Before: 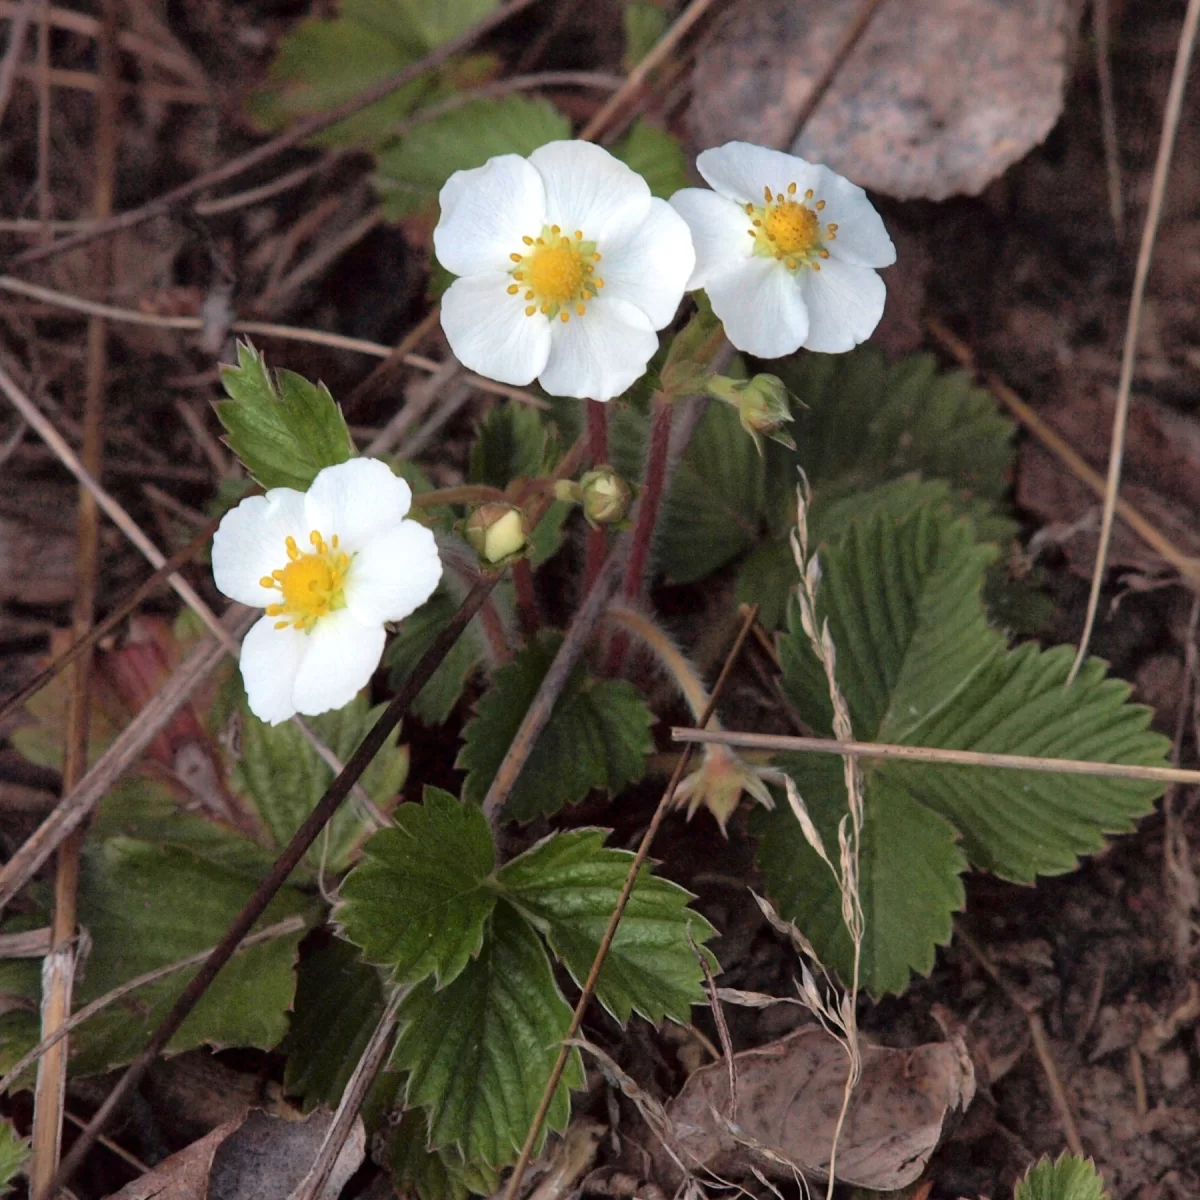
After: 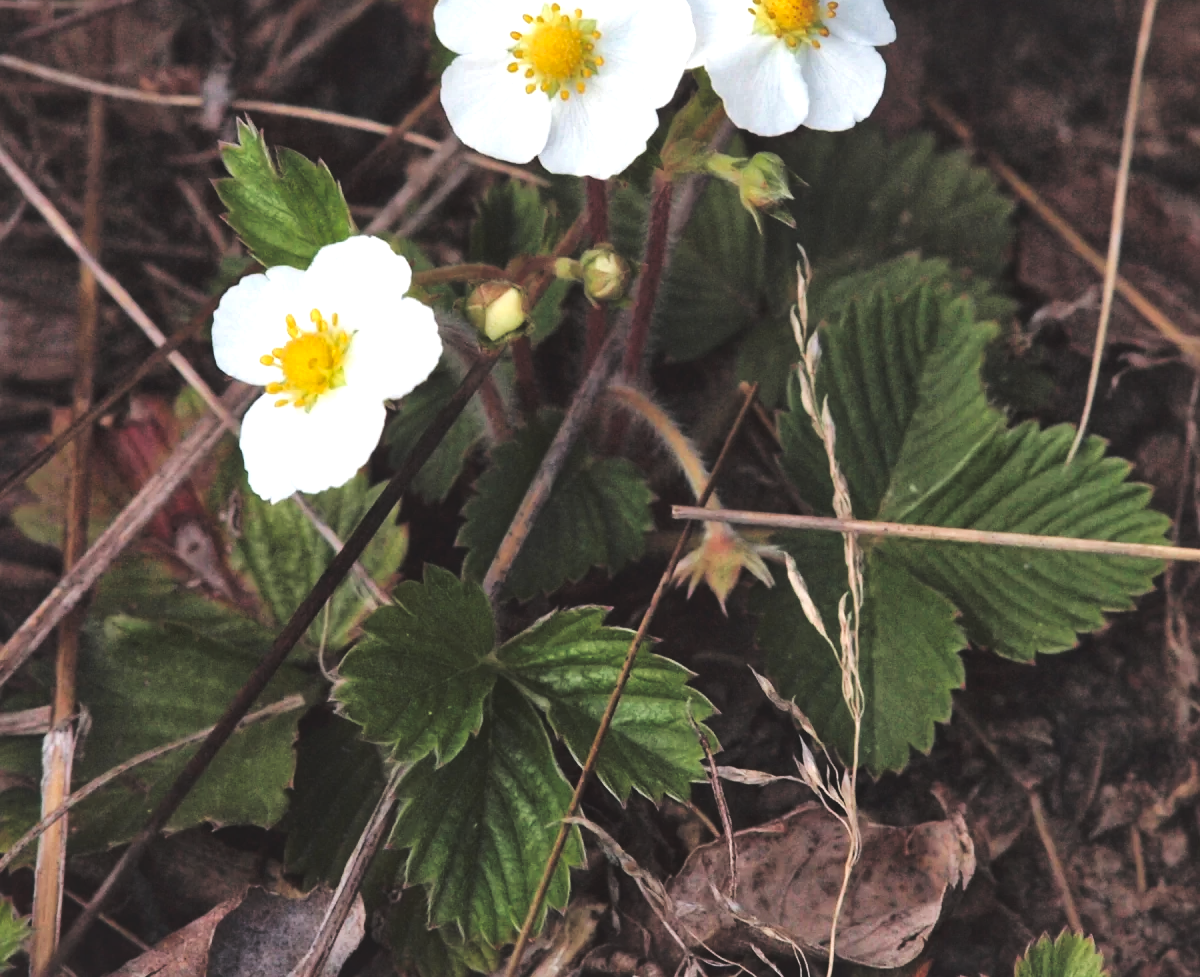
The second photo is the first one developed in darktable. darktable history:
exposure: exposure 0.604 EV, compensate highlight preservation false
crop and rotate: top 18.501%
local contrast: mode bilateral grid, contrast 19, coarseness 50, detail 148%, midtone range 0.2
tone curve: curves: ch0 [(0, 0.142) (0.384, 0.314) (0.752, 0.711) (0.991, 0.95)]; ch1 [(0.006, 0.129) (0.346, 0.384) (1, 1)]; ch2 [(0.003, 0.057) (0.261, 0.248) (1, 1)], preserve colors none
